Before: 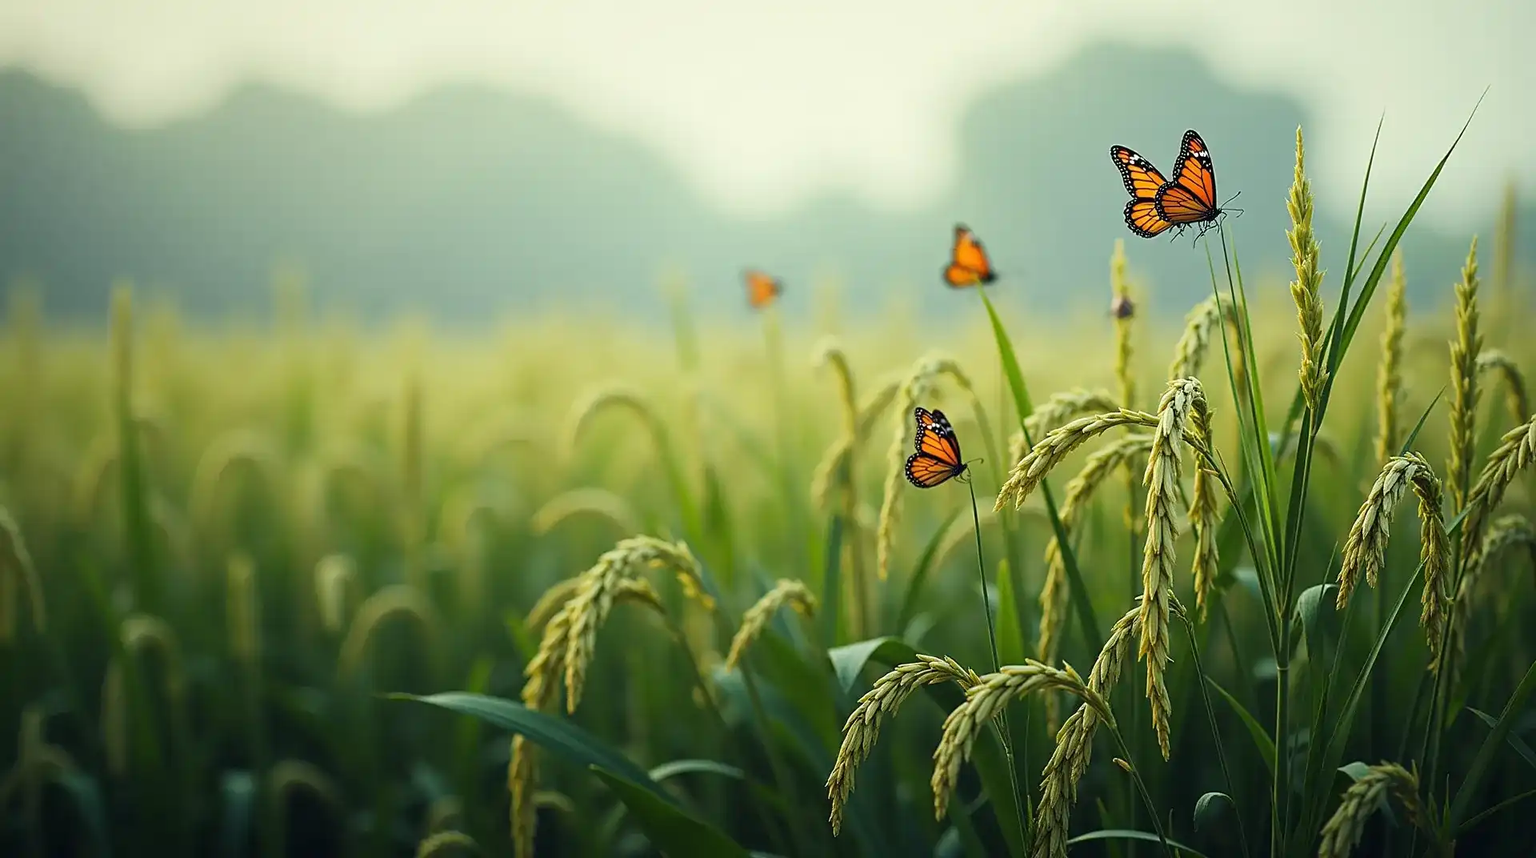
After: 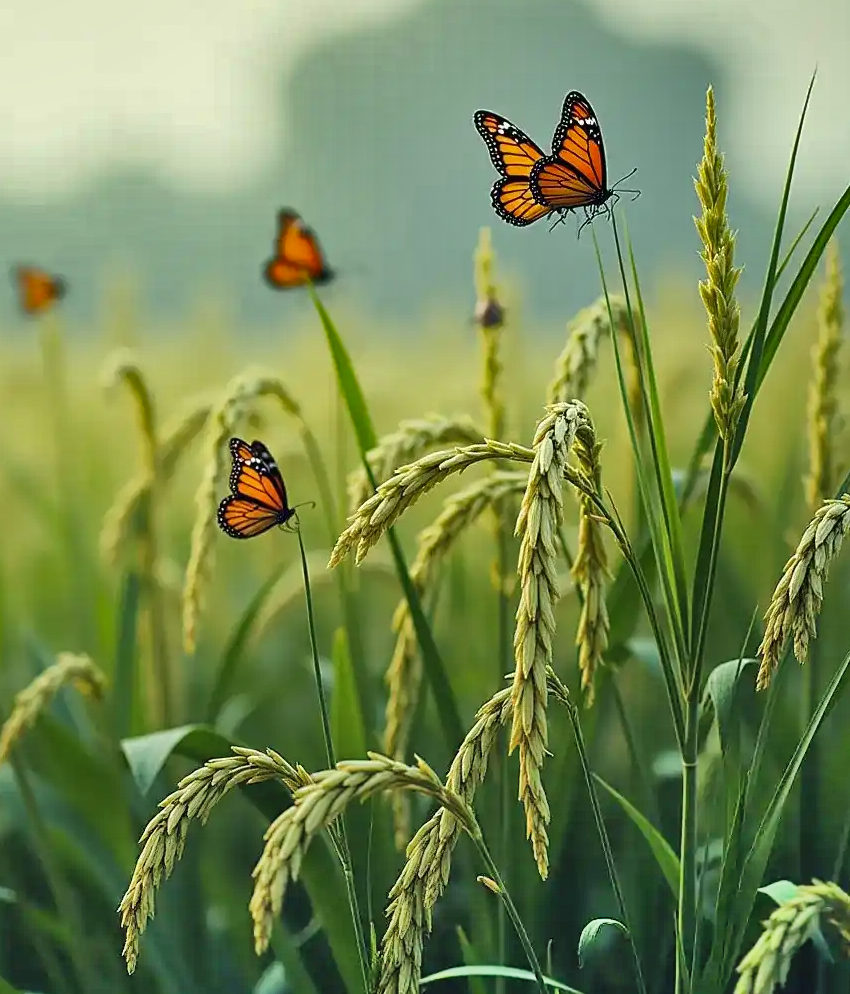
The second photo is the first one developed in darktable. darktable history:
shadows and highlights: shadows 75, highlights -60.85, soften with gaussian
crop: left 47.628%, top 6.643%, right 7.874%
